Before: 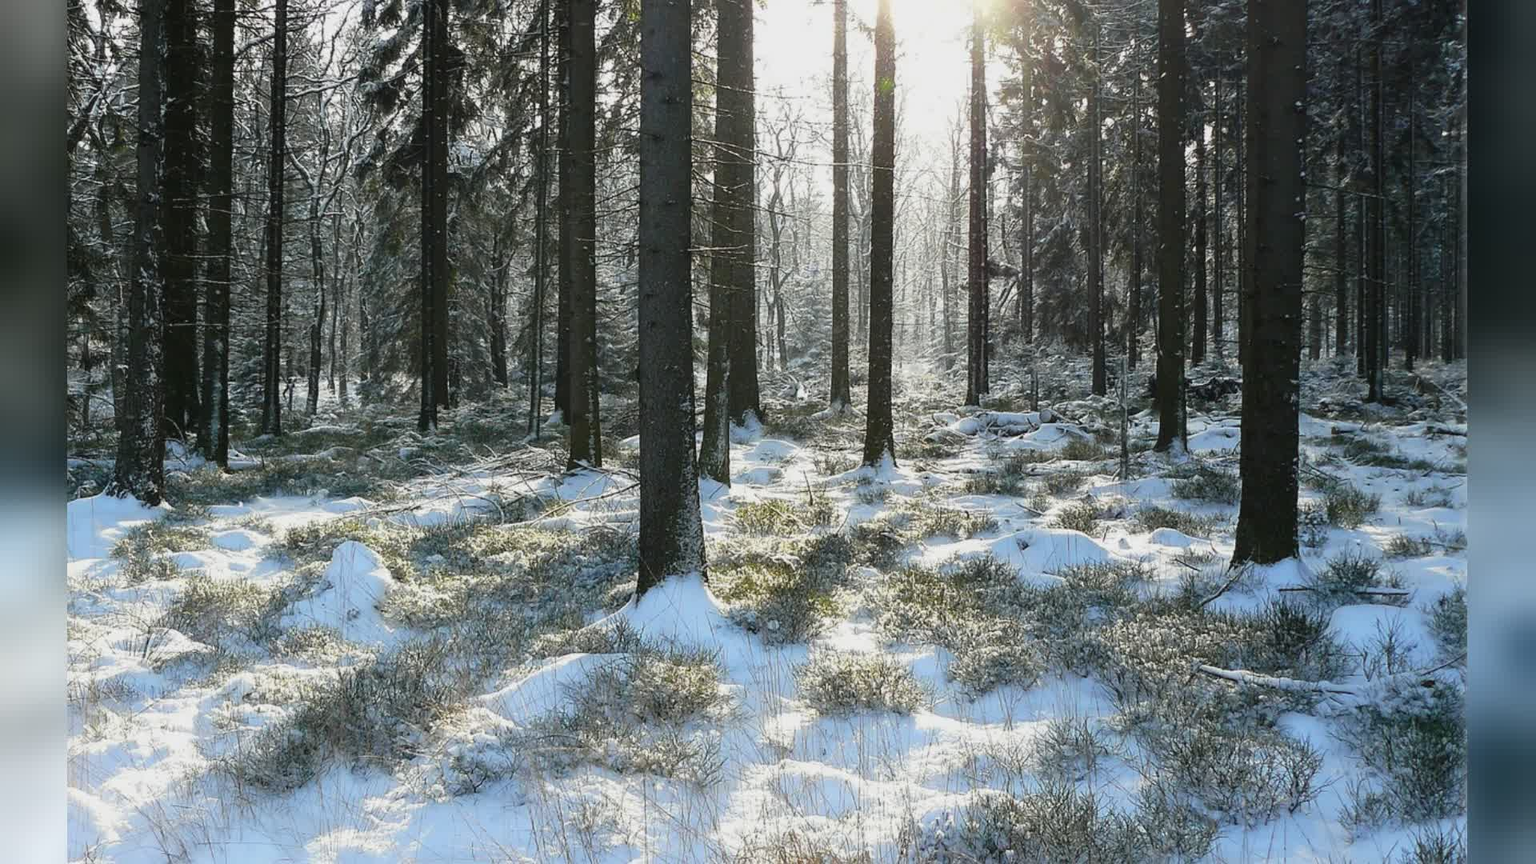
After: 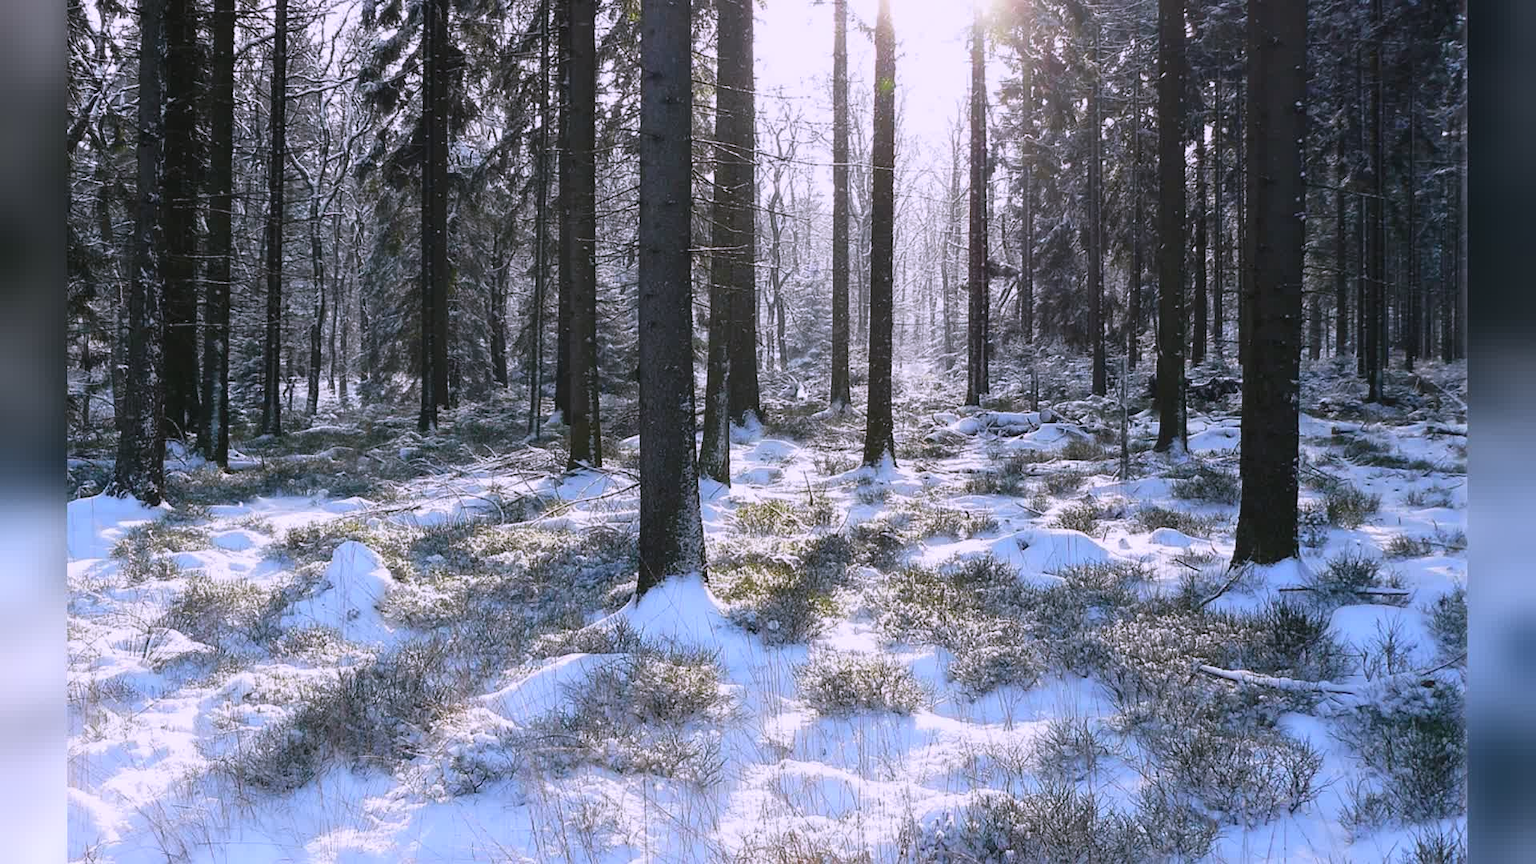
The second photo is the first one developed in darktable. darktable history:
tone equalizer: on, module defaults
white balance: red 1.042, blue 1.17
fill light: on, module defaults
